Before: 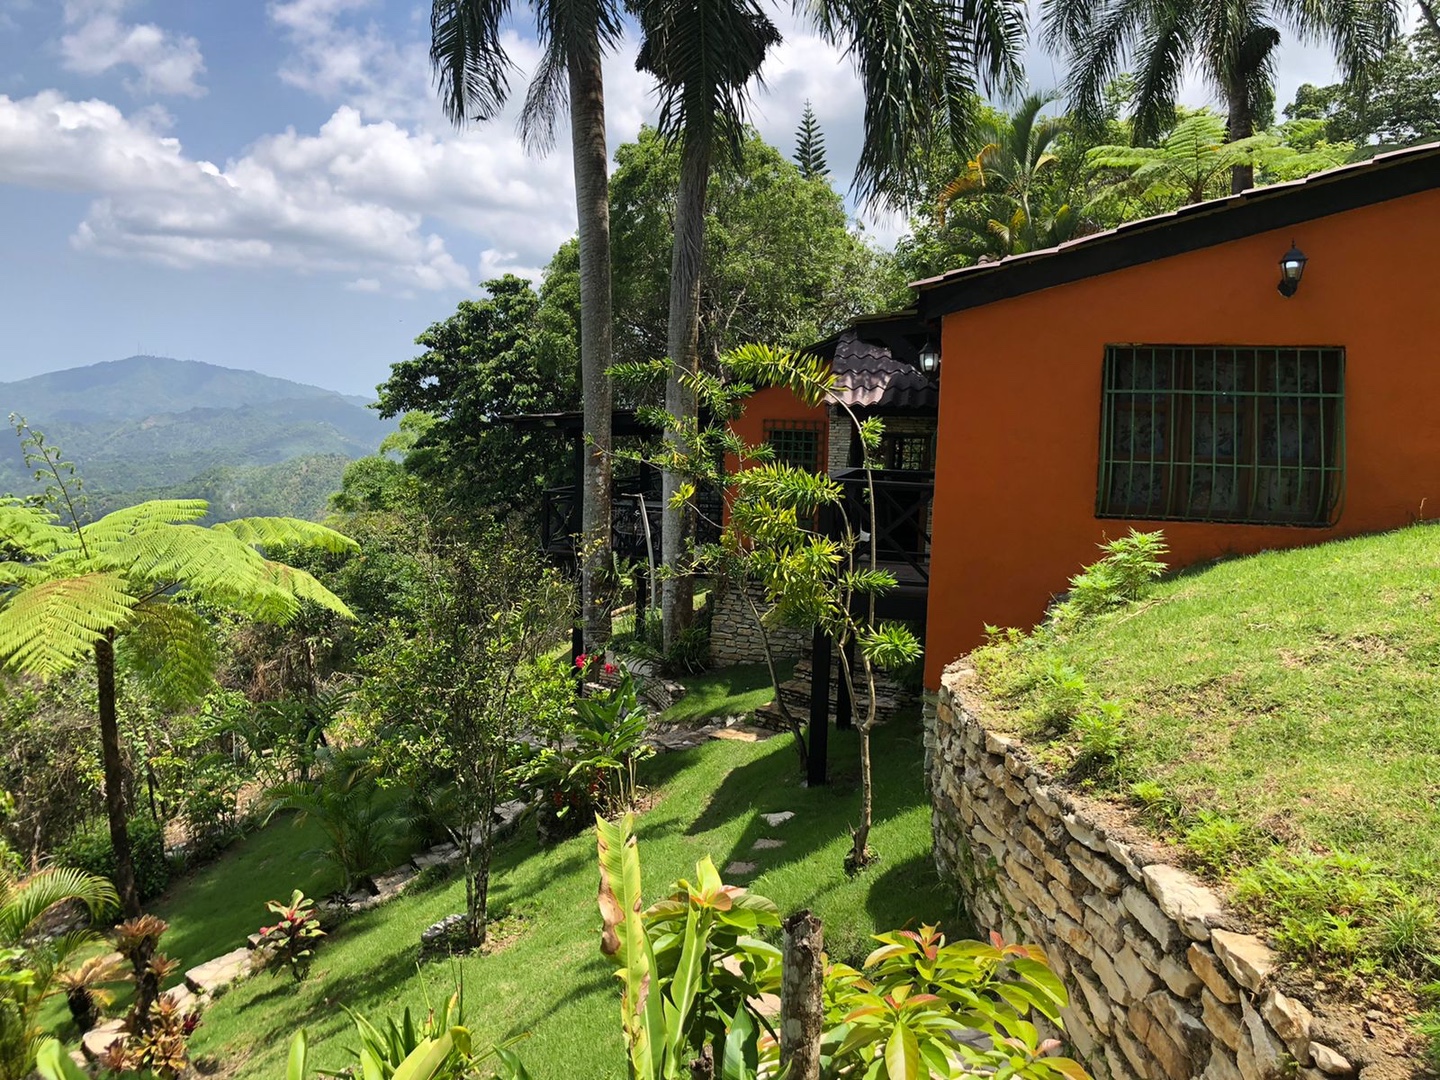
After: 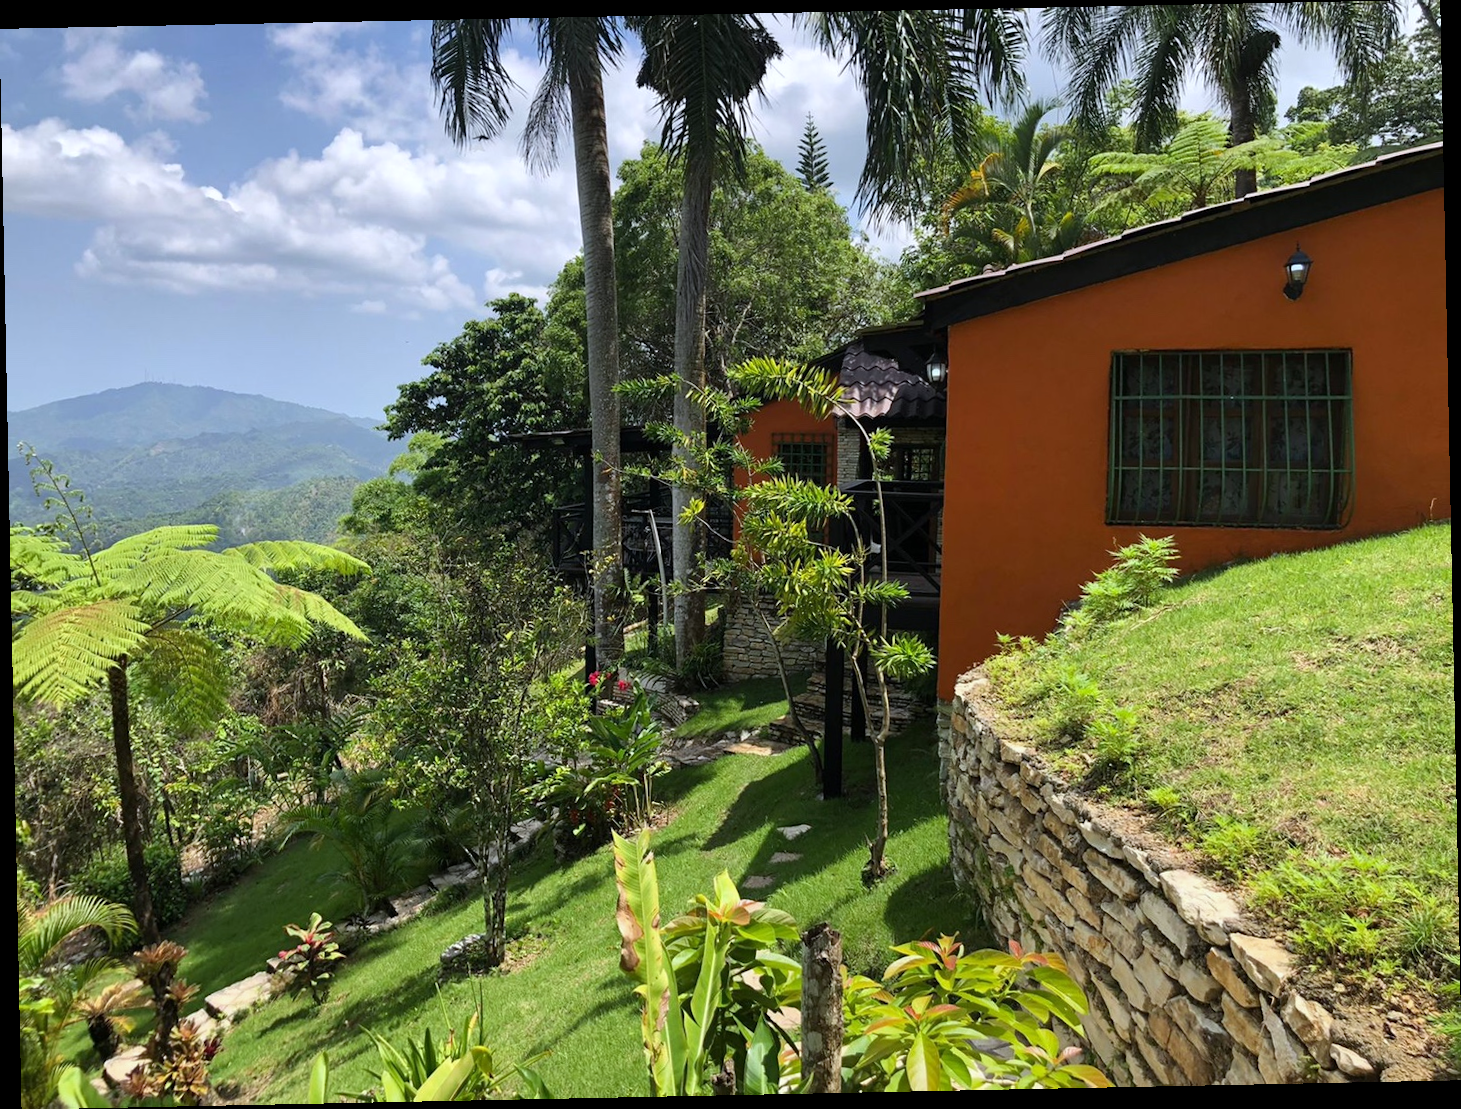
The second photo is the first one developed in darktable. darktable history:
rotate and perspective: rotation -1.17°, automatic cropping off
white balance: red 0.974, blue 1.044
